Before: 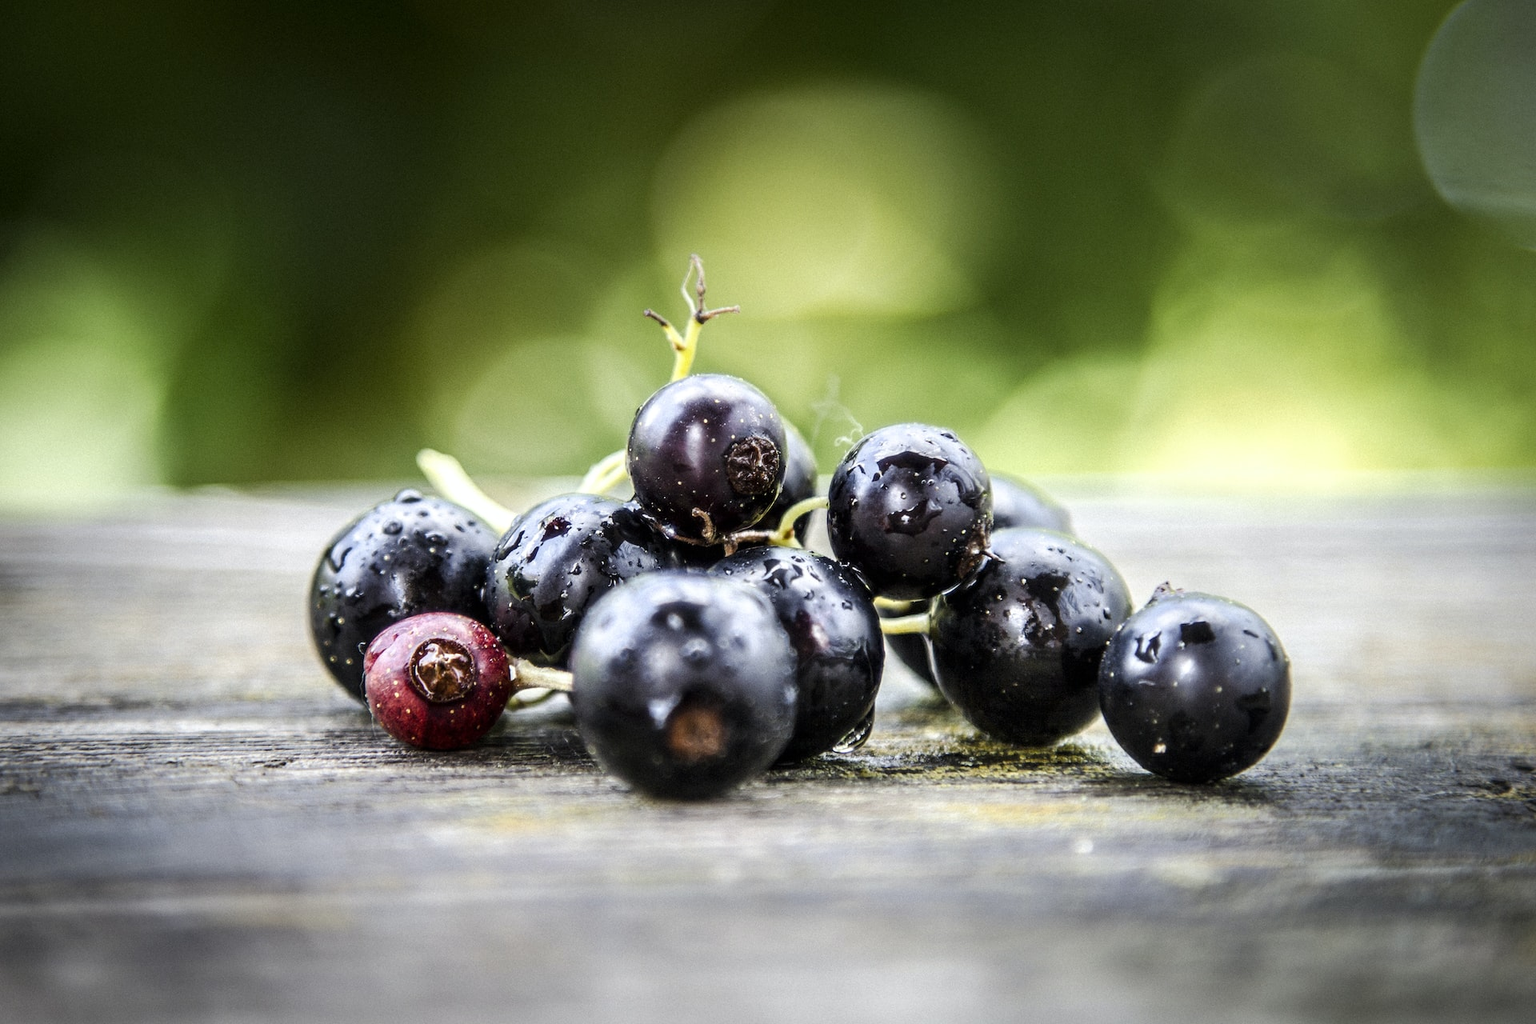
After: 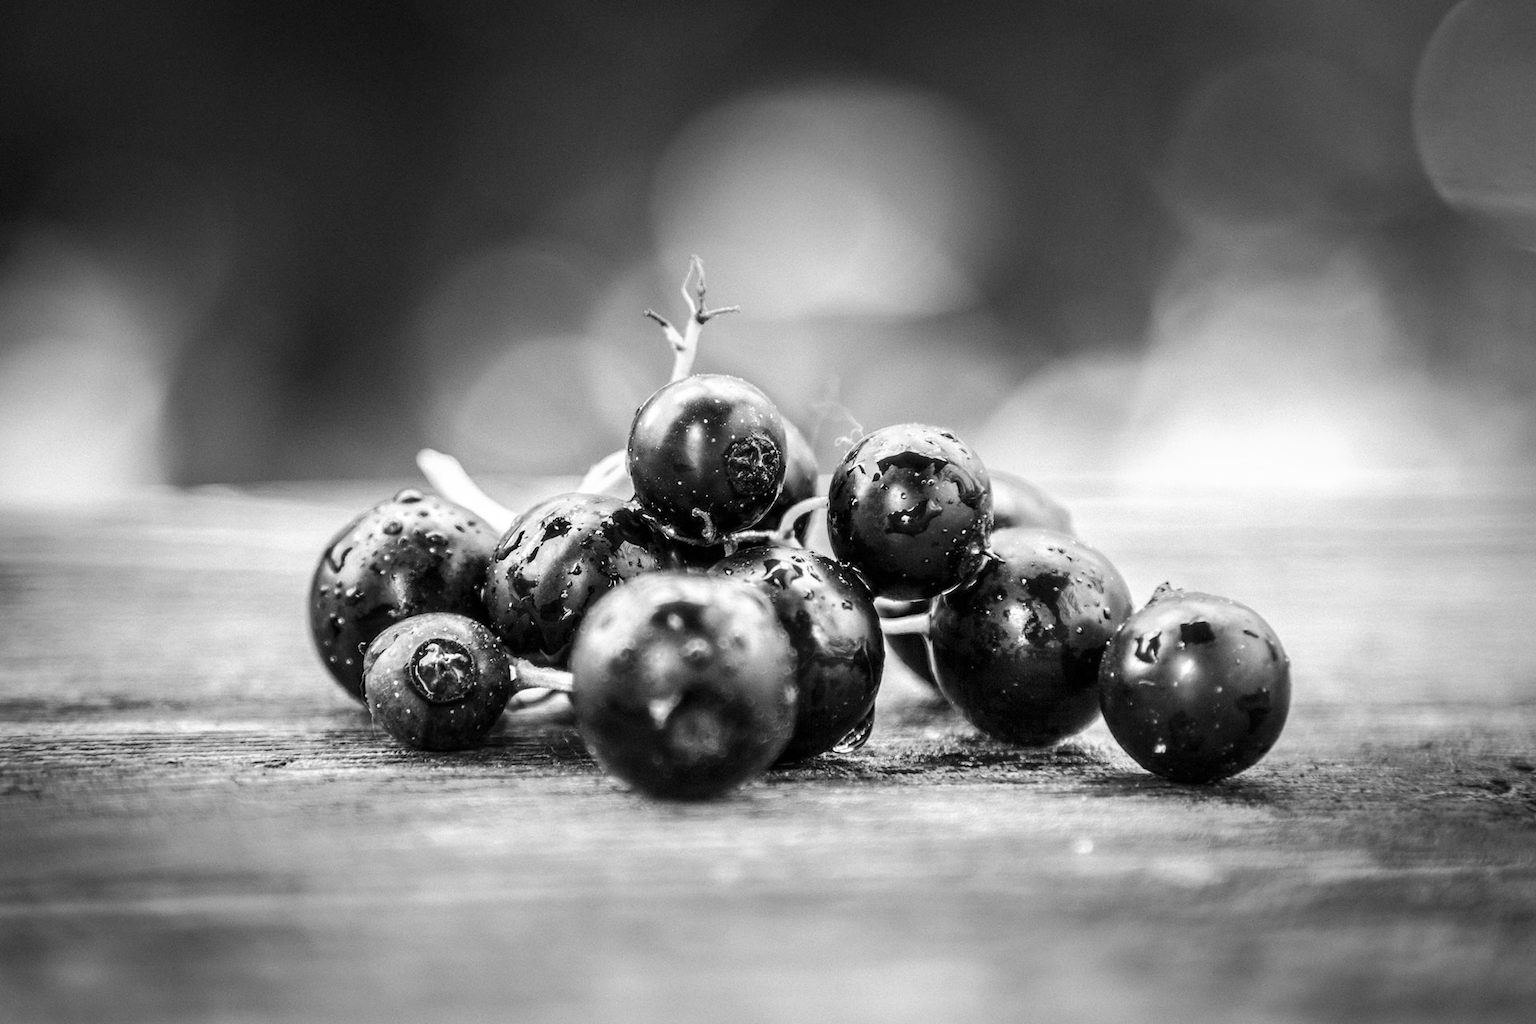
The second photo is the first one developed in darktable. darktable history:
exposure: compensate highlight preservation false
monochrome: on, module defaults
